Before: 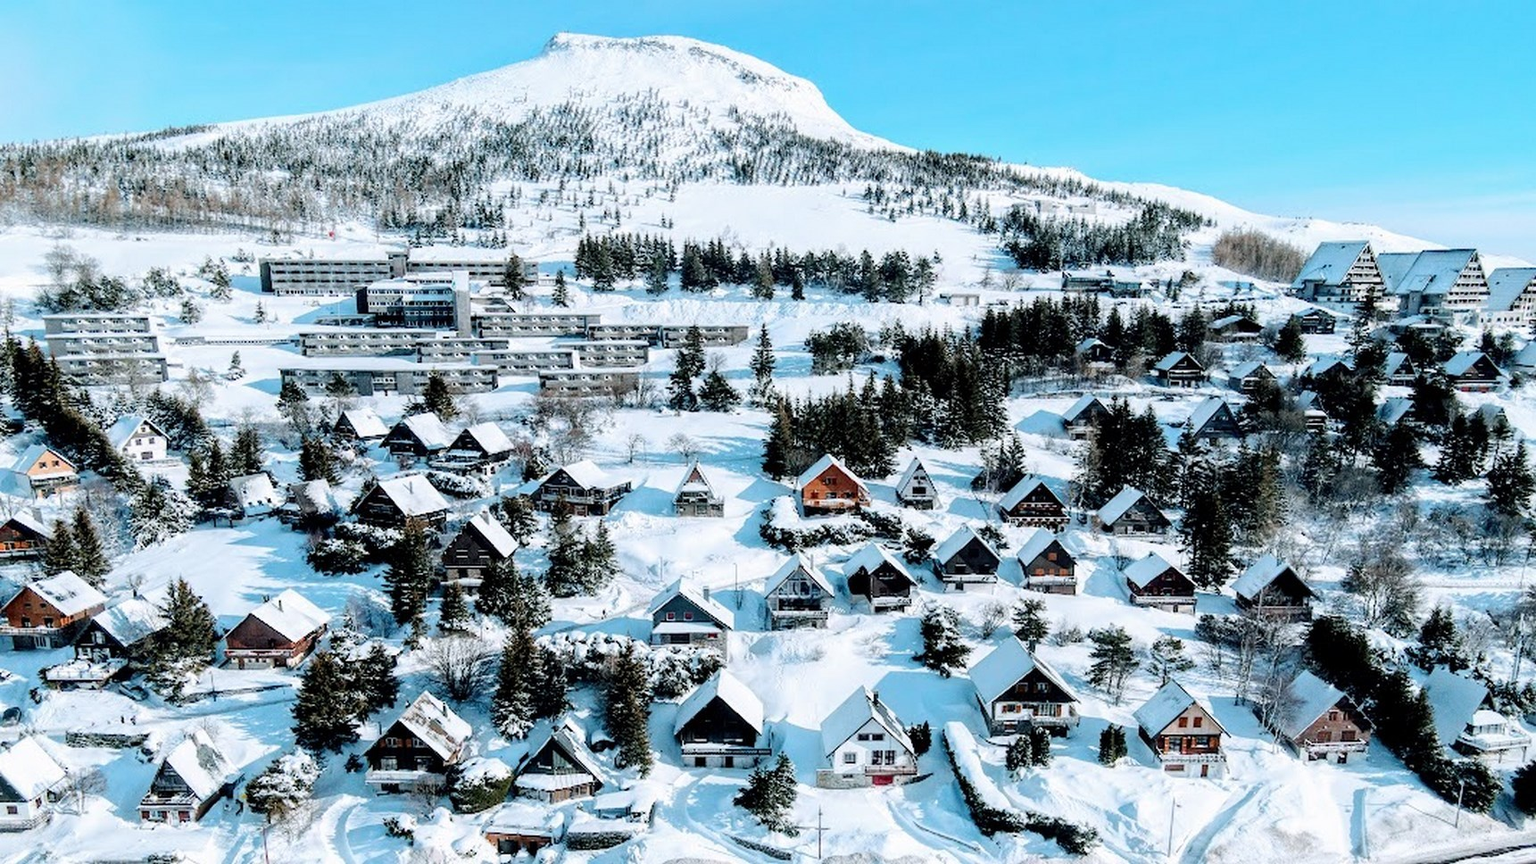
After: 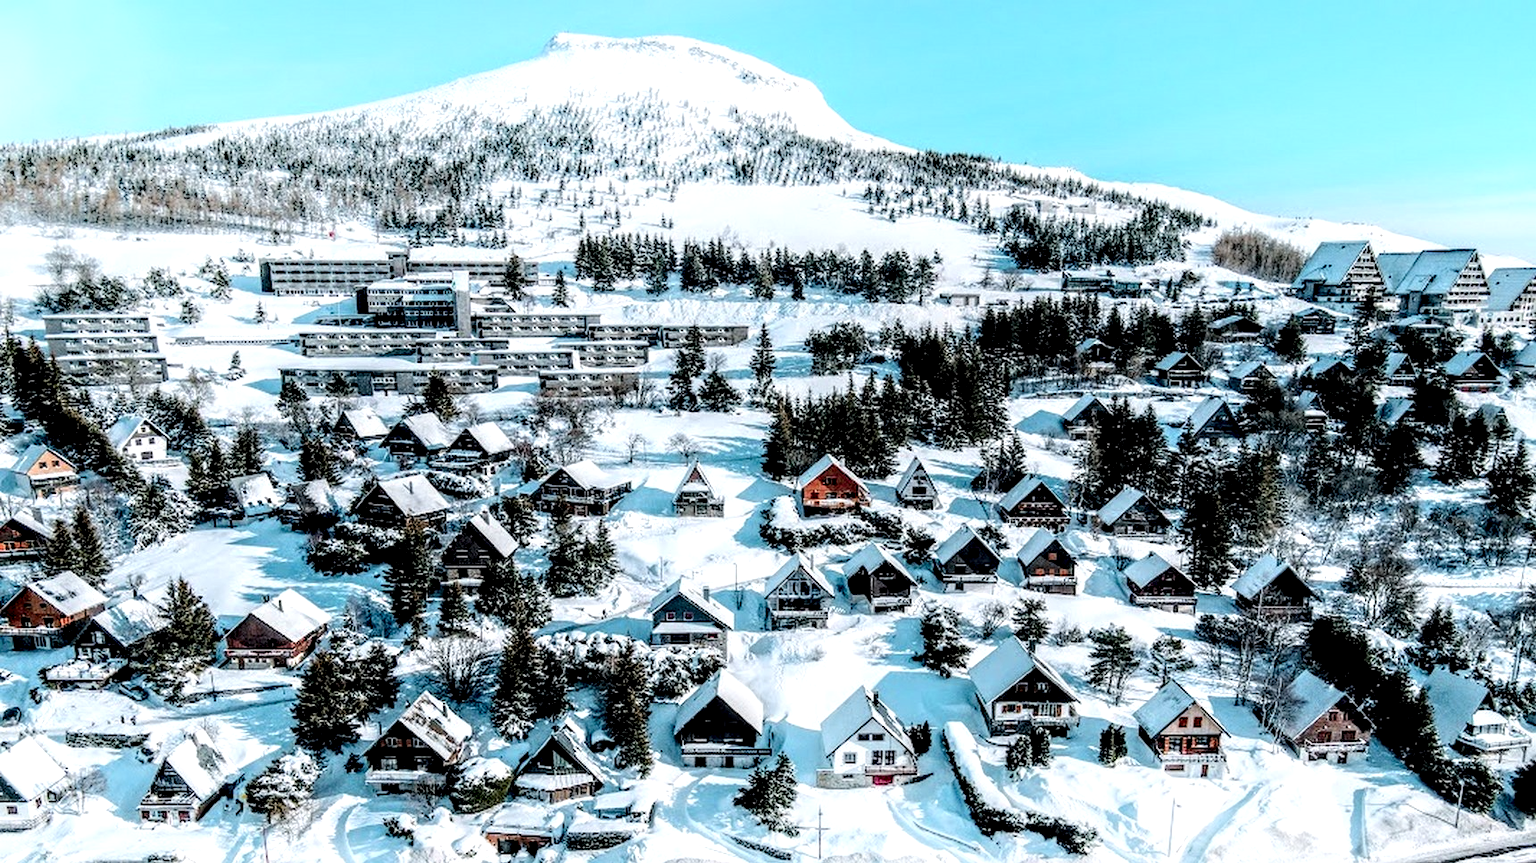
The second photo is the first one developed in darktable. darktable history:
local contrast: highlights 22%, detail 195%
color zones: curves: ch1 [(0.239, 0.552) (0.75, 0.5)]; ch2 [(0.25, 0.462) (0.749, 0.457)]
shadows and highlights: highlights 69.88, soften with gaussian
